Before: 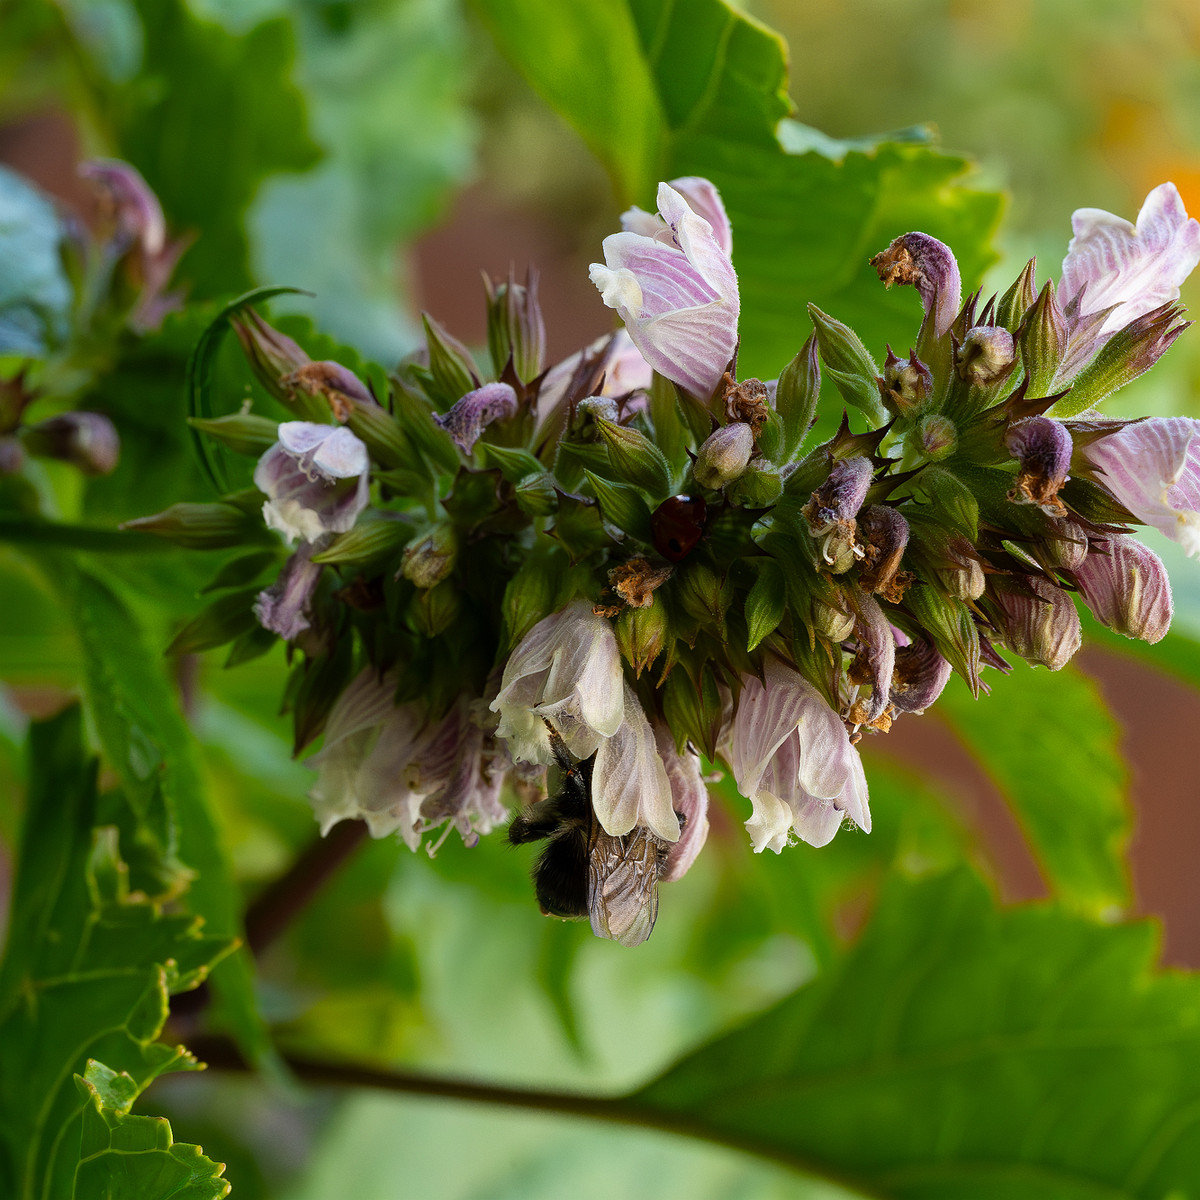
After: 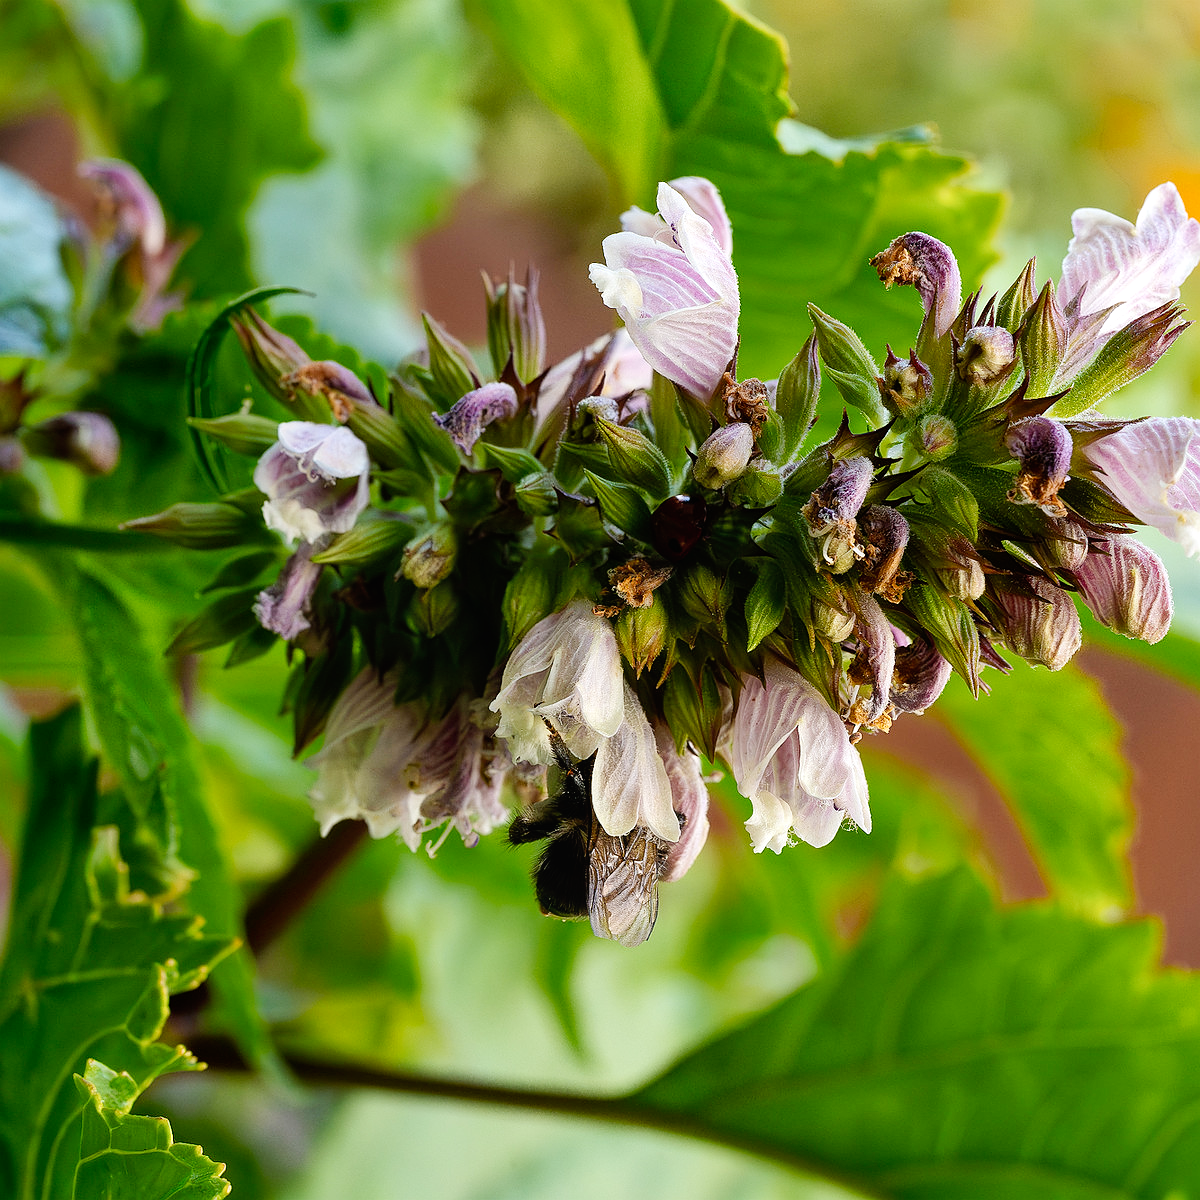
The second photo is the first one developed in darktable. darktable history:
sharpen: radius 0.99
tone curve: curves: ch0 [(0, 0.019) (0.066, 0.043) (0.189, 0.182) (0.368, 0.407) (0.501, 0.564) (0.677, 0.729) (0.851, 0.861) (0.997, 0.959)]; ch1 [(0, 0) (0.187, 0.121) (0.388, 0.346) (0.437, 0.409) (0.474, 0.472) (0.499, 0.501) (0.514, 0.515) (0.542, 0.557) (0.645, 0.686) (0.812, 0.856) (1, 1)]; ch2 [(0, 0) (0.246, 0.214) (0.421, 0.427) (0.459, 0.484) (0.5, 0.504) (0.518, 0.523) (0.529, 0.548) (0.56, 0.576) (0.607, 0.63) (0.744, 0.734) (0.867, 0.821) (0.993, 0.889)], preserve colors none
local contrast: mode bilateral grid, contrast 20, coarseness 50, detail 120%, midtone range 0.2
shadows and highlights: shadows 36.18, highlights -27.63, soften with gaussian
exposure: exposure 0.374 EV, compensate exposure bias true, compensate highlight preservation false
